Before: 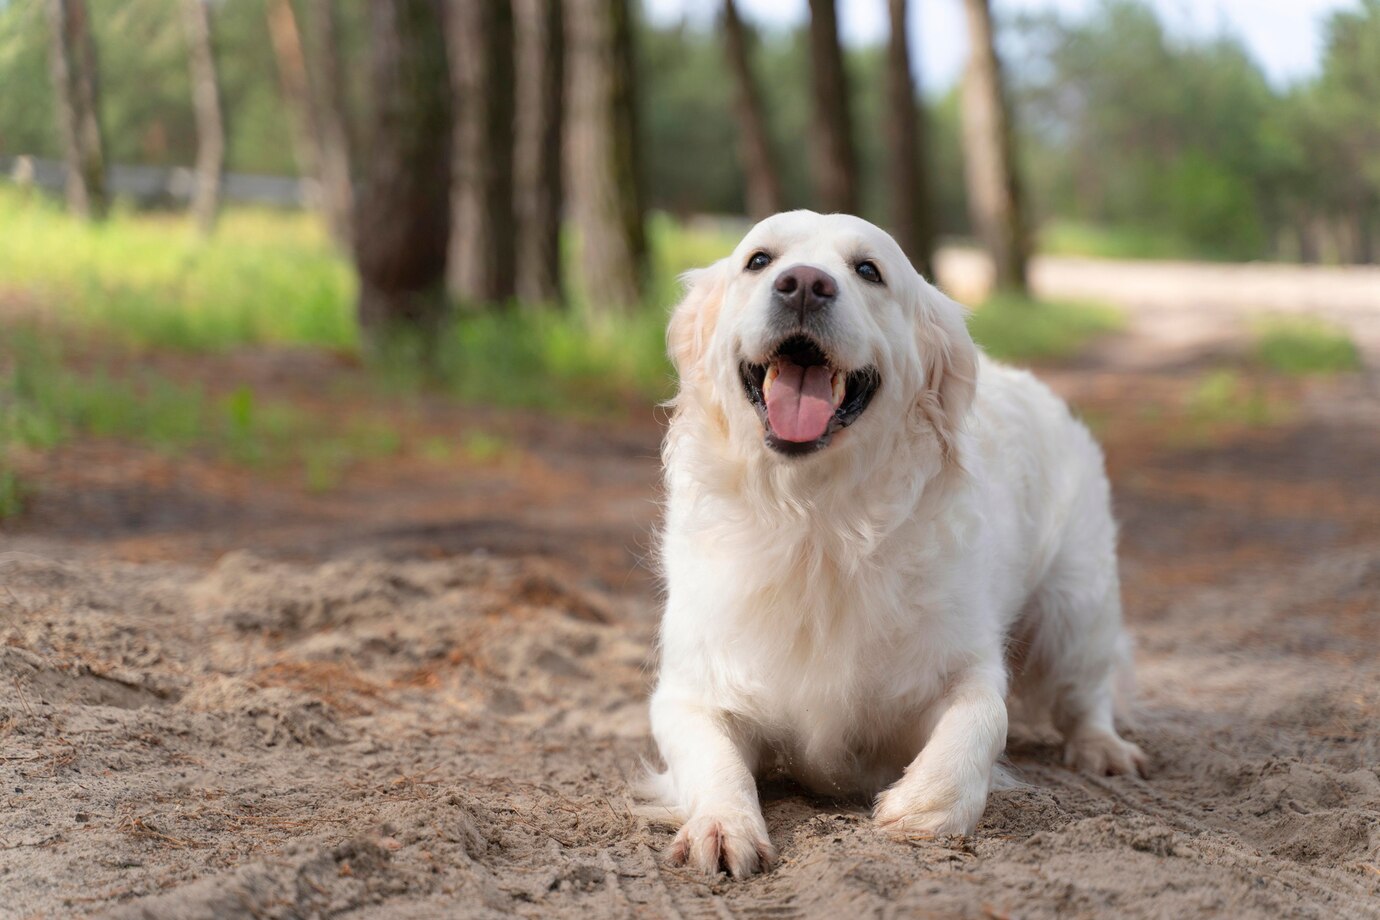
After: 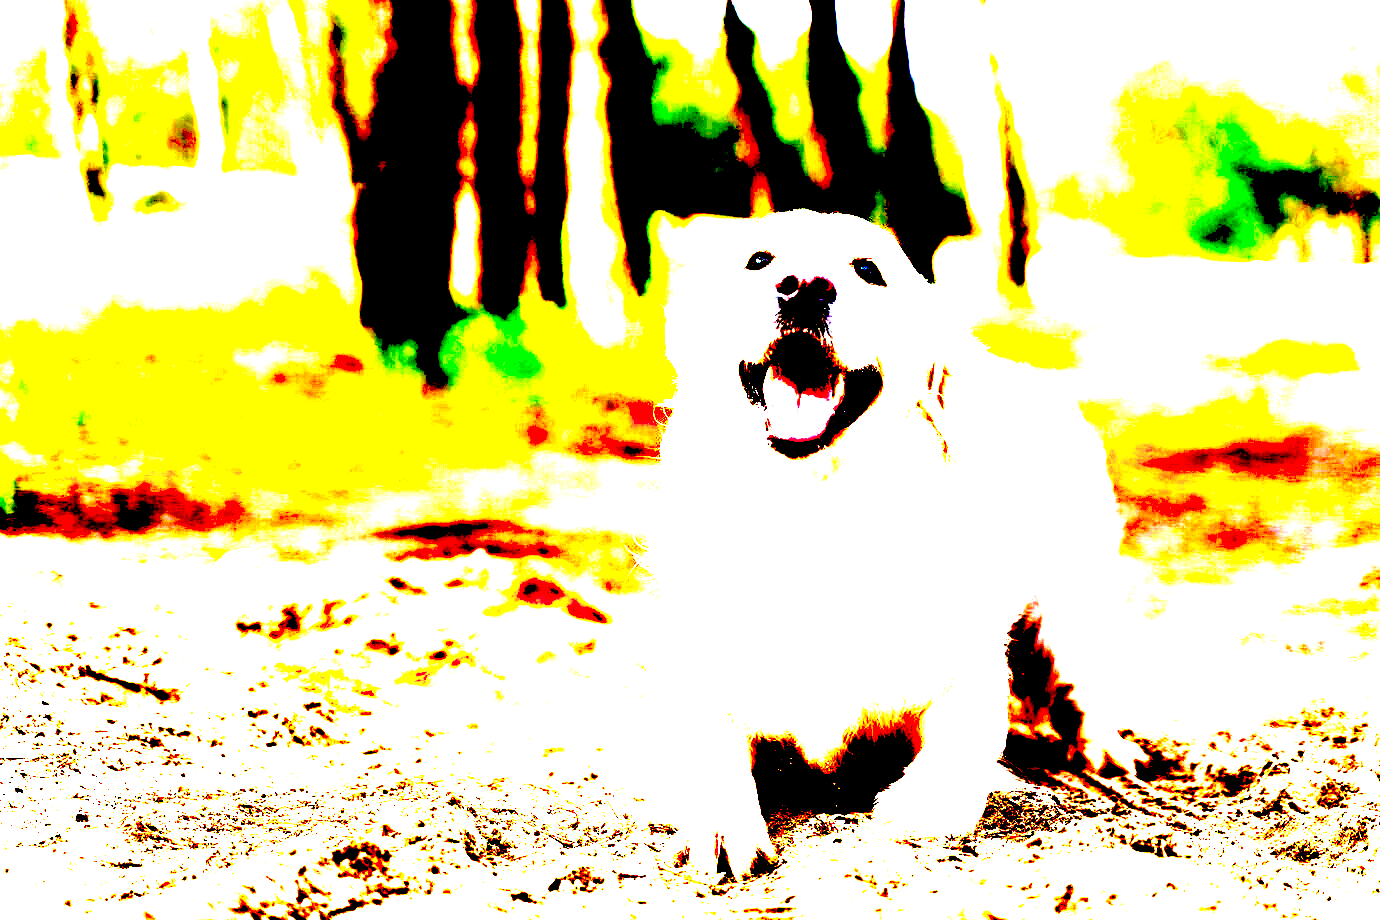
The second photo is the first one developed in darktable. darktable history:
exposure: black level correction 0.098, exposure 3.02 EV, compensate exposure bias true, compensate highlight preservation false
local contrast: mode bilateral grid, contrast 21, coarseness 50, detail 132%, midtone range 0.2
color balance rgb: shadows lift › chroma 2.937%, shadows lift › hue 281.31°, perceptual saturation grading › global saturation 20%, perceptual saturation grading › highlights -25.748%, perceptual saturation grading › shadows 25.055%, global vibrance 11.555%, contrast 5.026%
